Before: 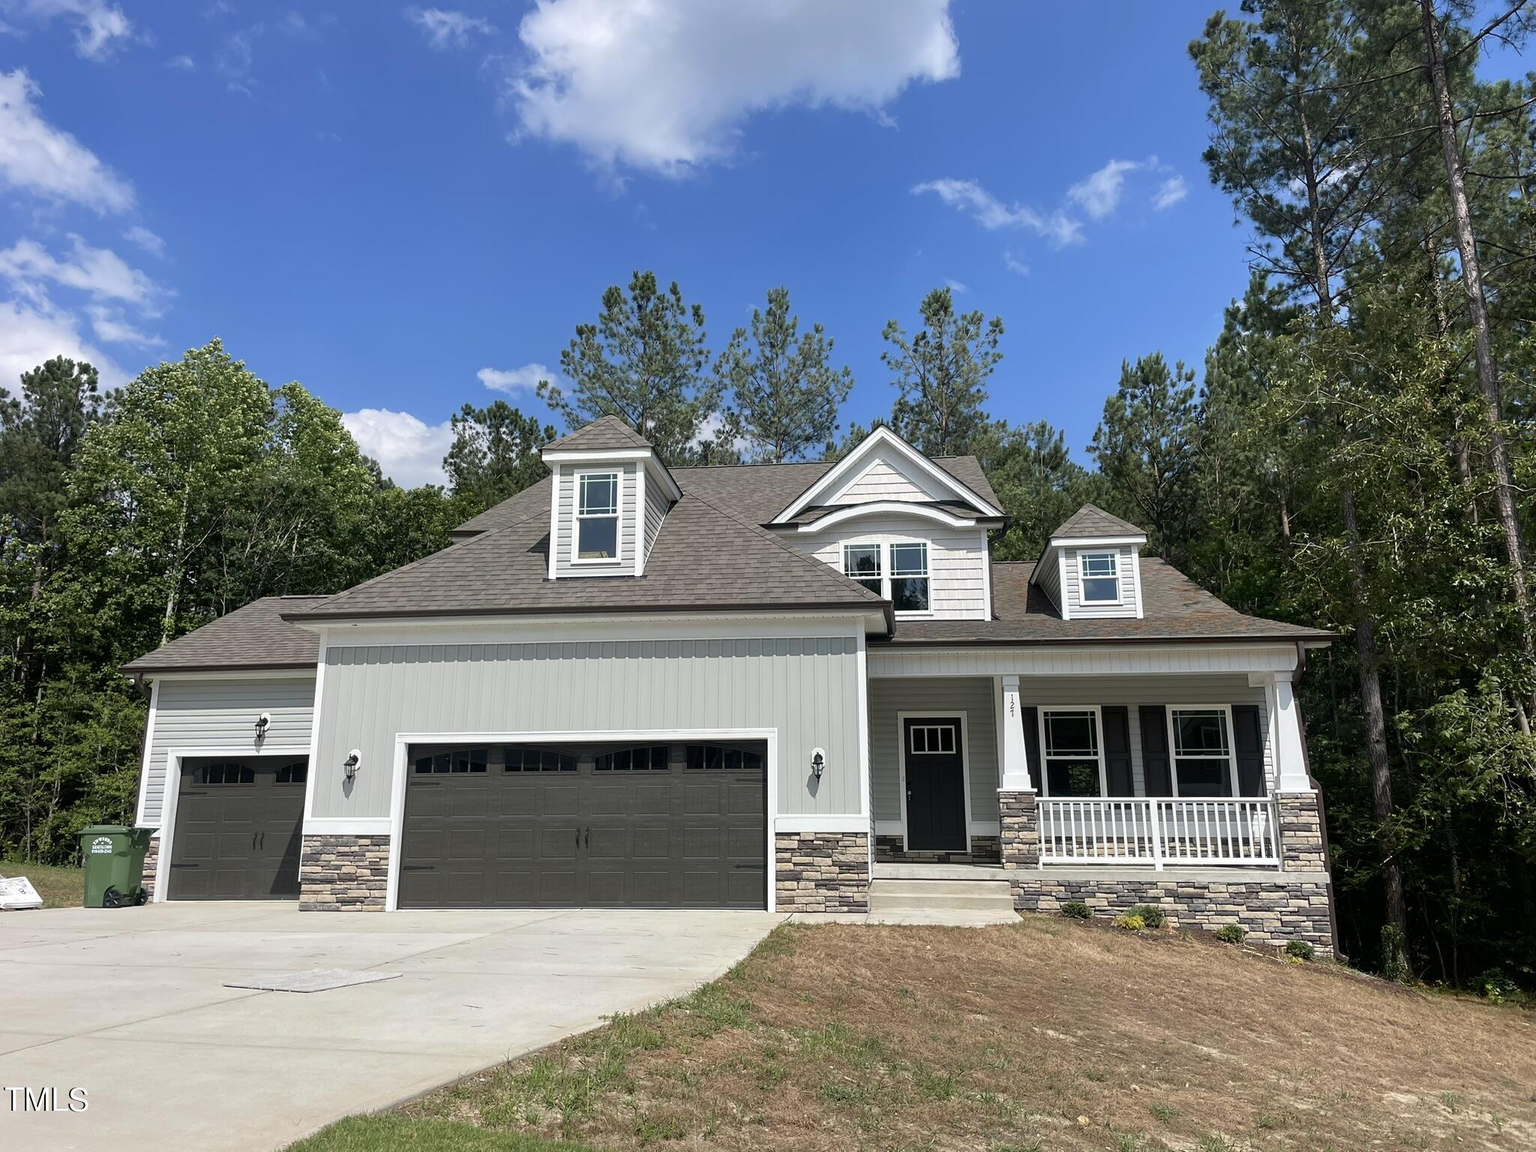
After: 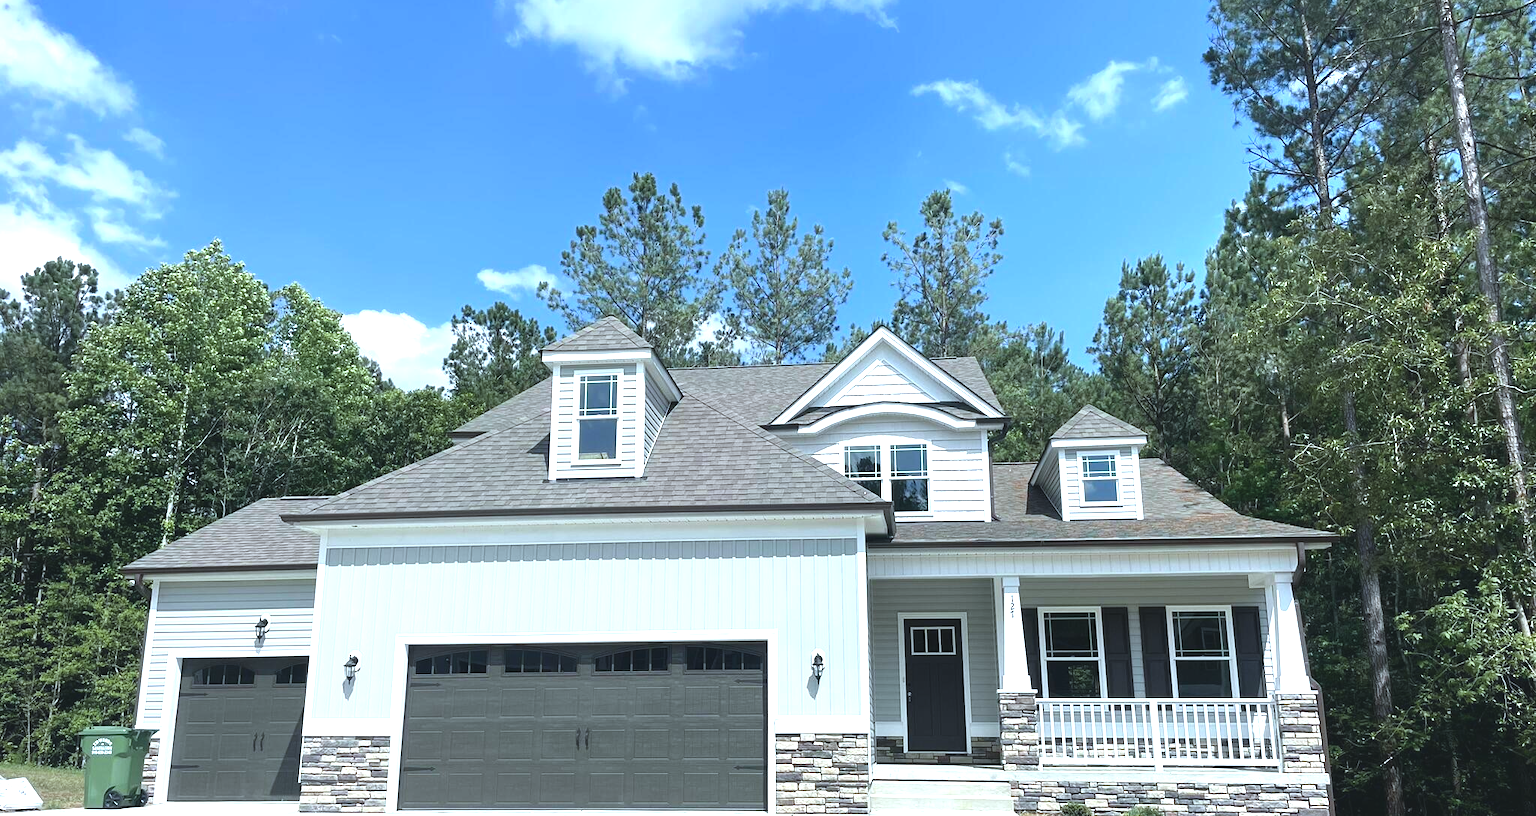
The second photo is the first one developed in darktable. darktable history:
exposure: black level correction -0.005, exposure 1.007 EV, compensate exposure bias true, compensate highlight preservation false
crop and rotate: top 8.62%, bottom 20.454%
color calibration: illuminant F (fluorescent), F source F9 (Cool White Deluxe 4150 K) – high CRI, x 0.374, y 0.373, temperature 4163.33 K
